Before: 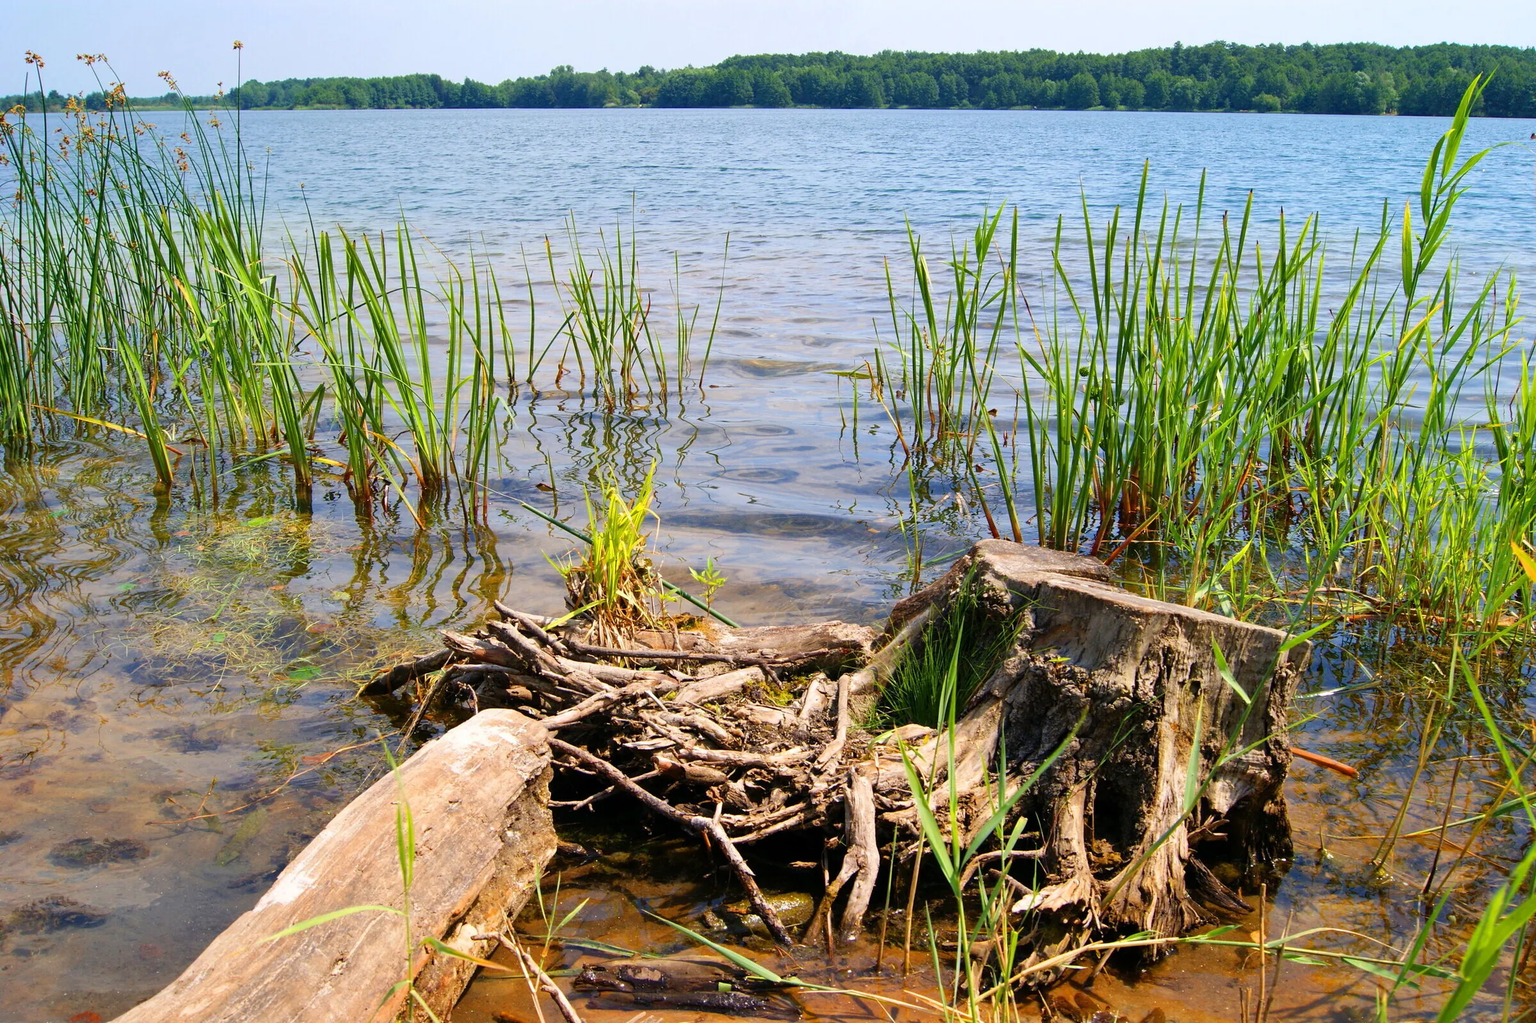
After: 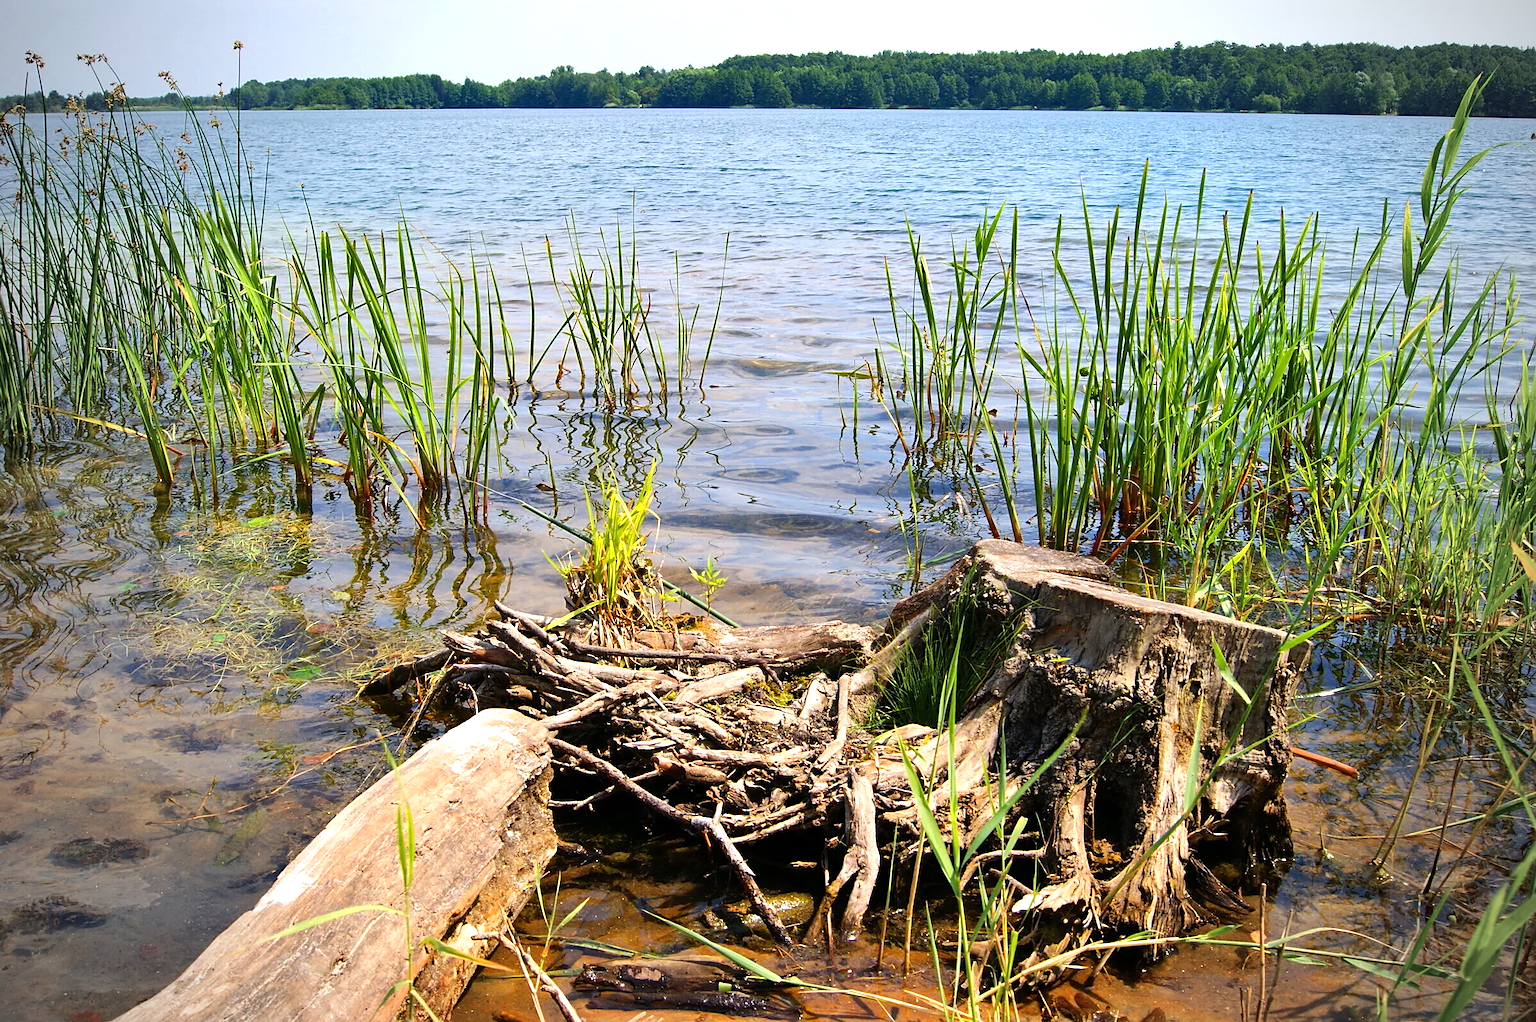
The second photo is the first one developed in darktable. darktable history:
sharpen: radius 1.864, amount 0.398, threshold 1.271
shadows and highlights: shadows 37.27, highlights -28.18, soften with gaussian
vignetting: fall-off start 71.74%
tone equalizer: -8 EV -0.417 EV, -7 EV -0.389 EV, -6 EV -0.333 EV, -5 EV -0.222 EV, -3 EV 0.222 EV, -2 EV 0.333 EV, -1 EV 0.389 EV, +0 EV 0.417 EV, edges refinement/feathering 500, mask exposure compensation -1.57 EV, preserve details no
